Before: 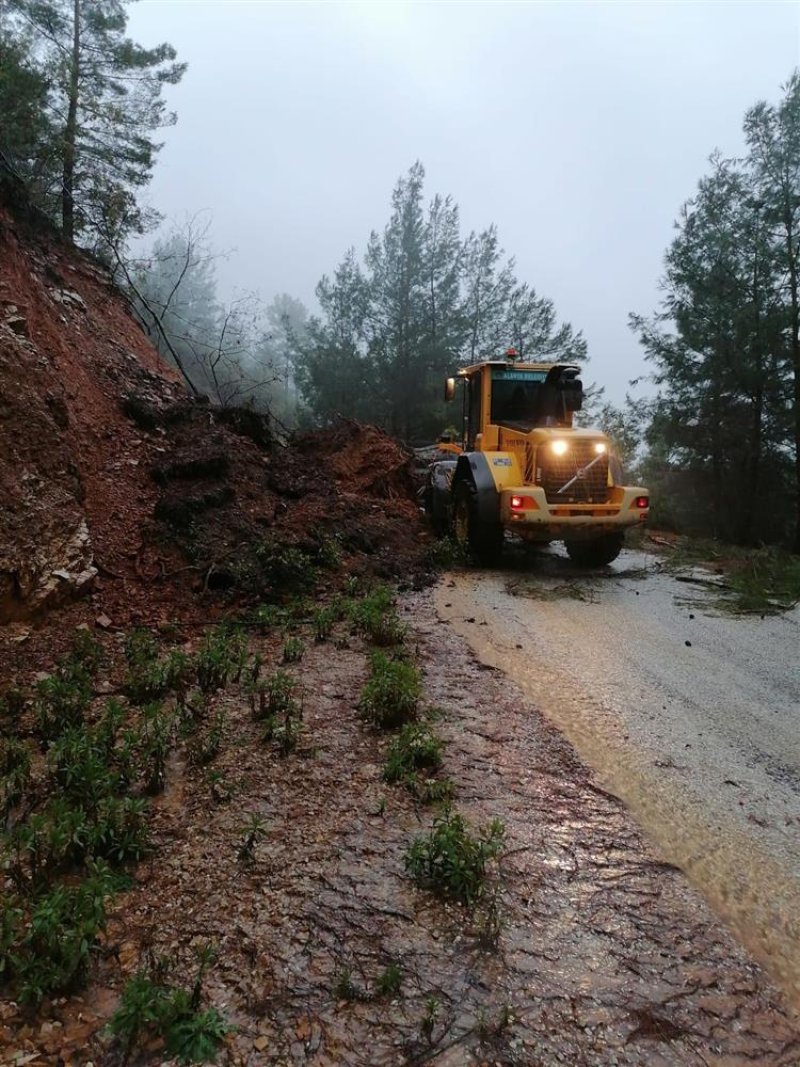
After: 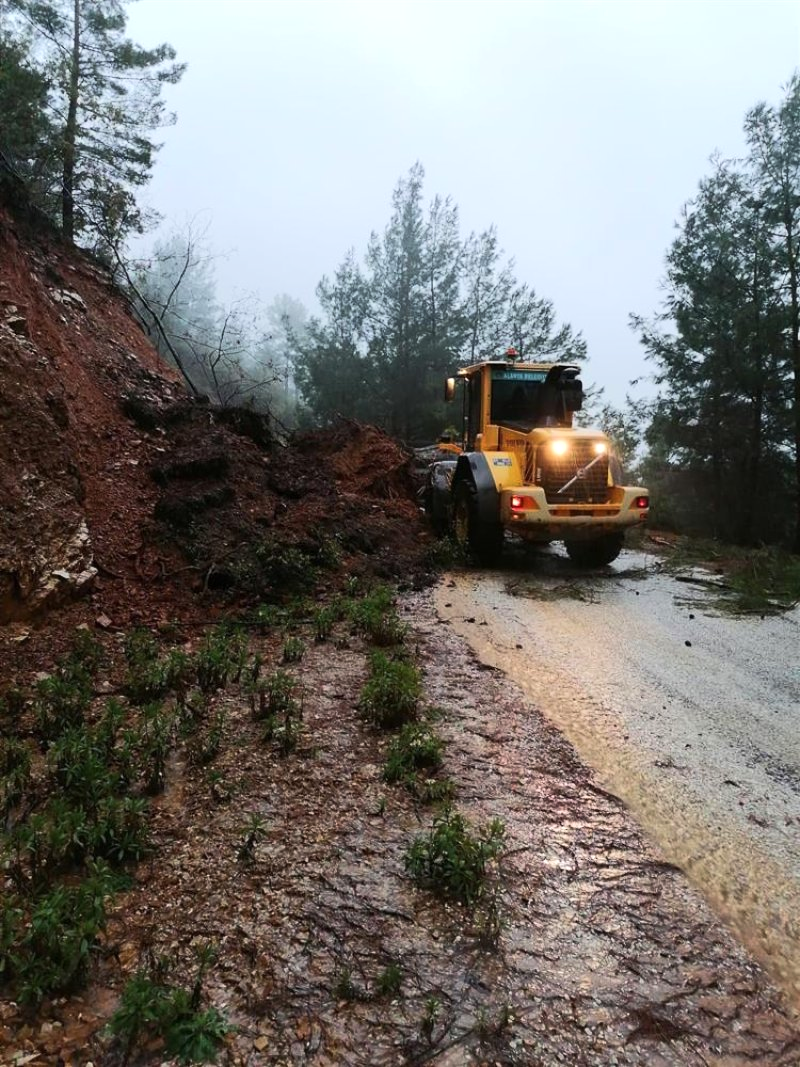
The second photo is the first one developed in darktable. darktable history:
tone equalizer: -8 EV 0.024 EV, -7 EV -0.031 EV, -6 EV 0.009 EV, -5 EV 0.04 EV, -4 EV 0.249 EV, -3 EV 0.649 EV, -2 EV 0.591 EV, -1 EV 0.201 EV, +0 EV 0.031 EV, edges refinement/feathering 500, mask exposure compensation -1.57 EV, preserve details no
